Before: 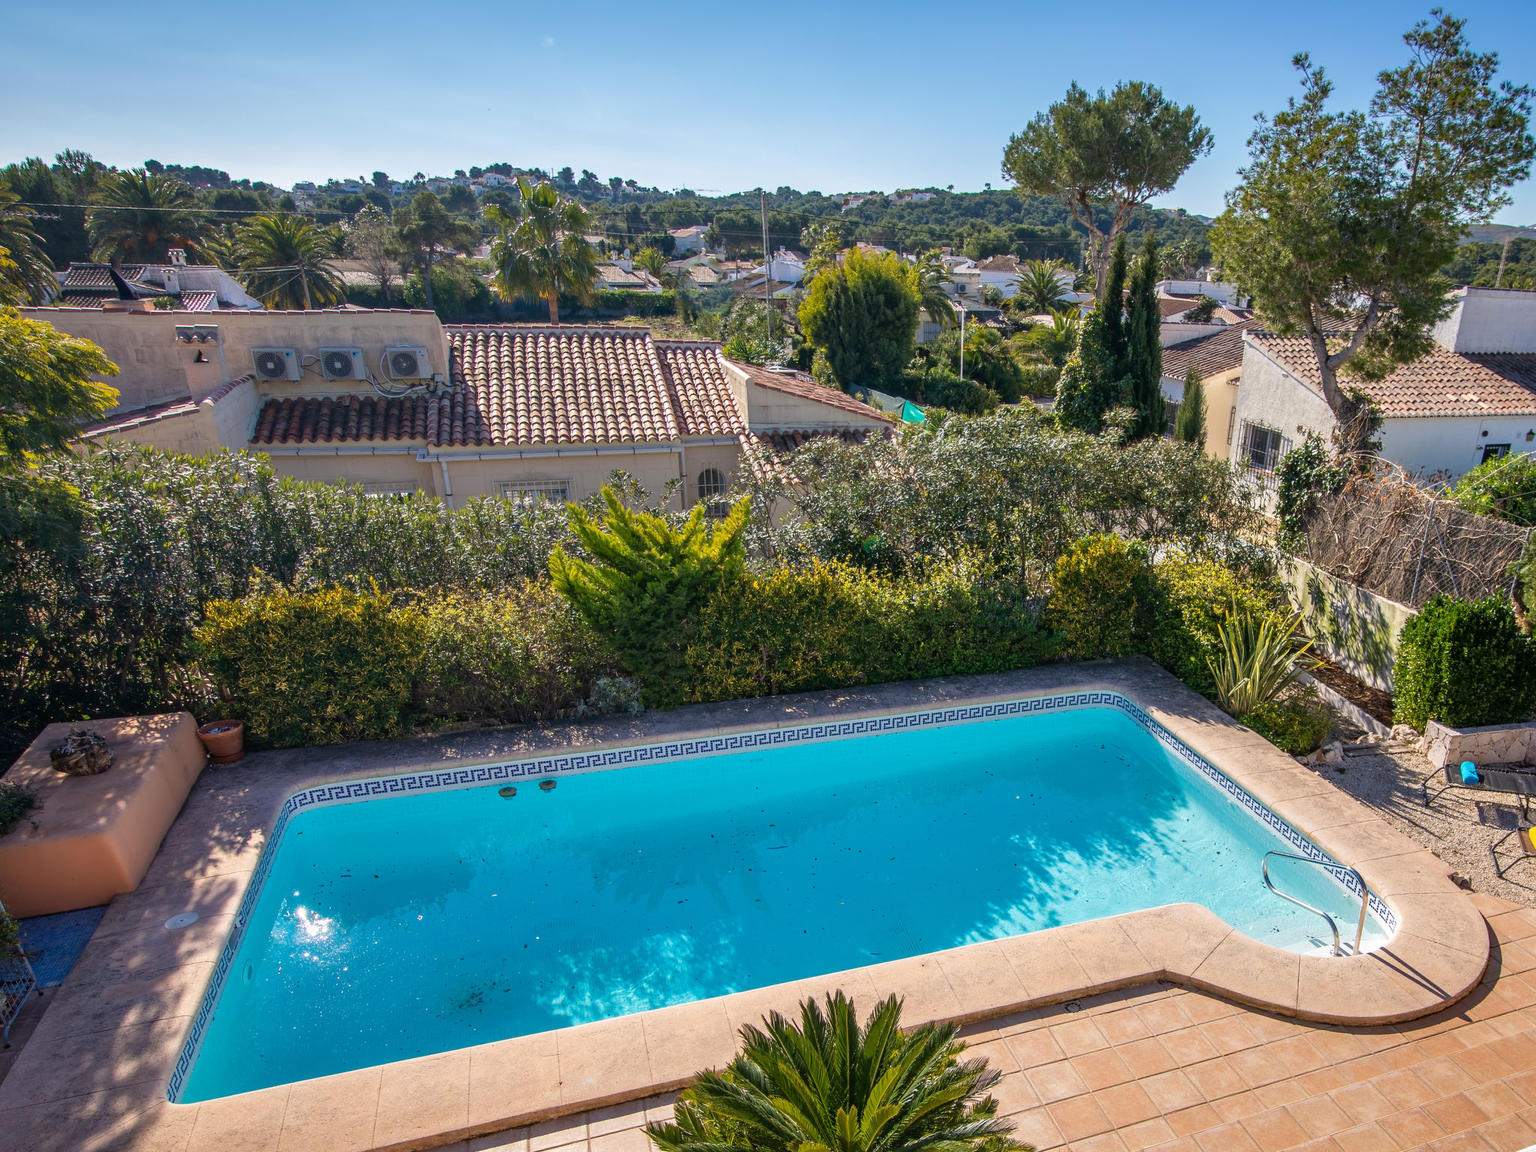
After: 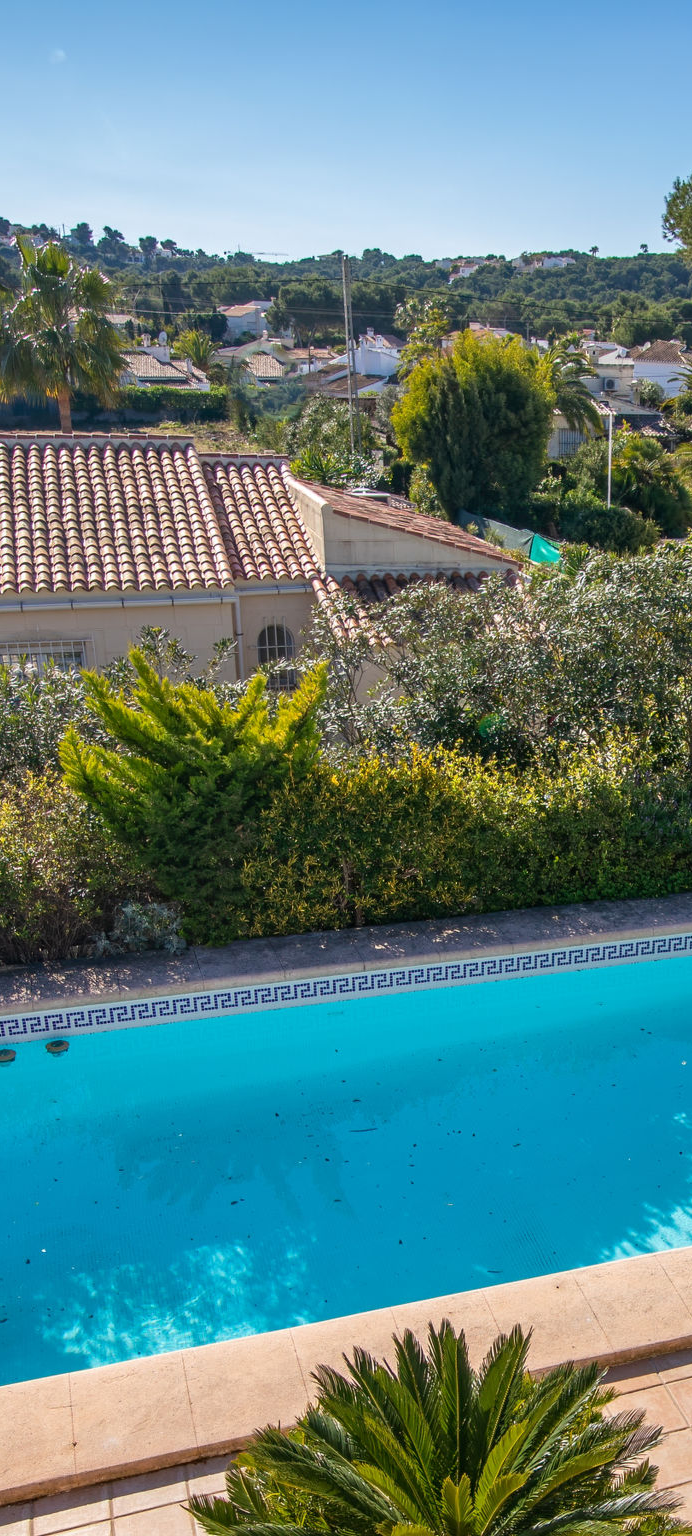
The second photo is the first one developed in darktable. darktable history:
crop: left 32.892%, right 33.306%
